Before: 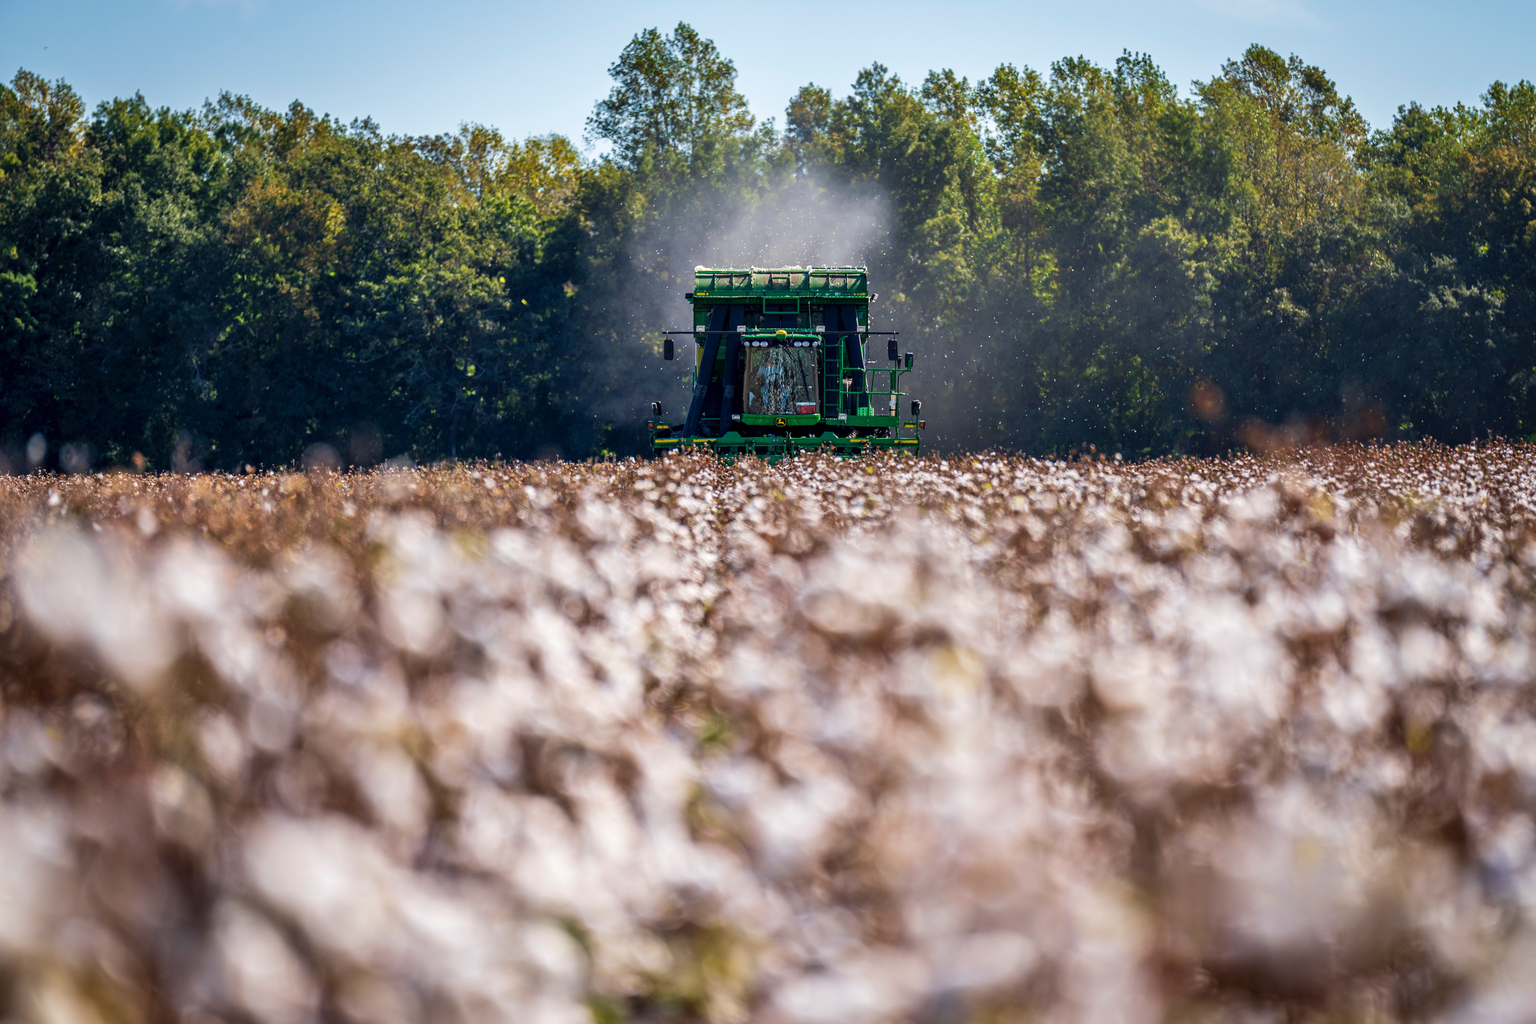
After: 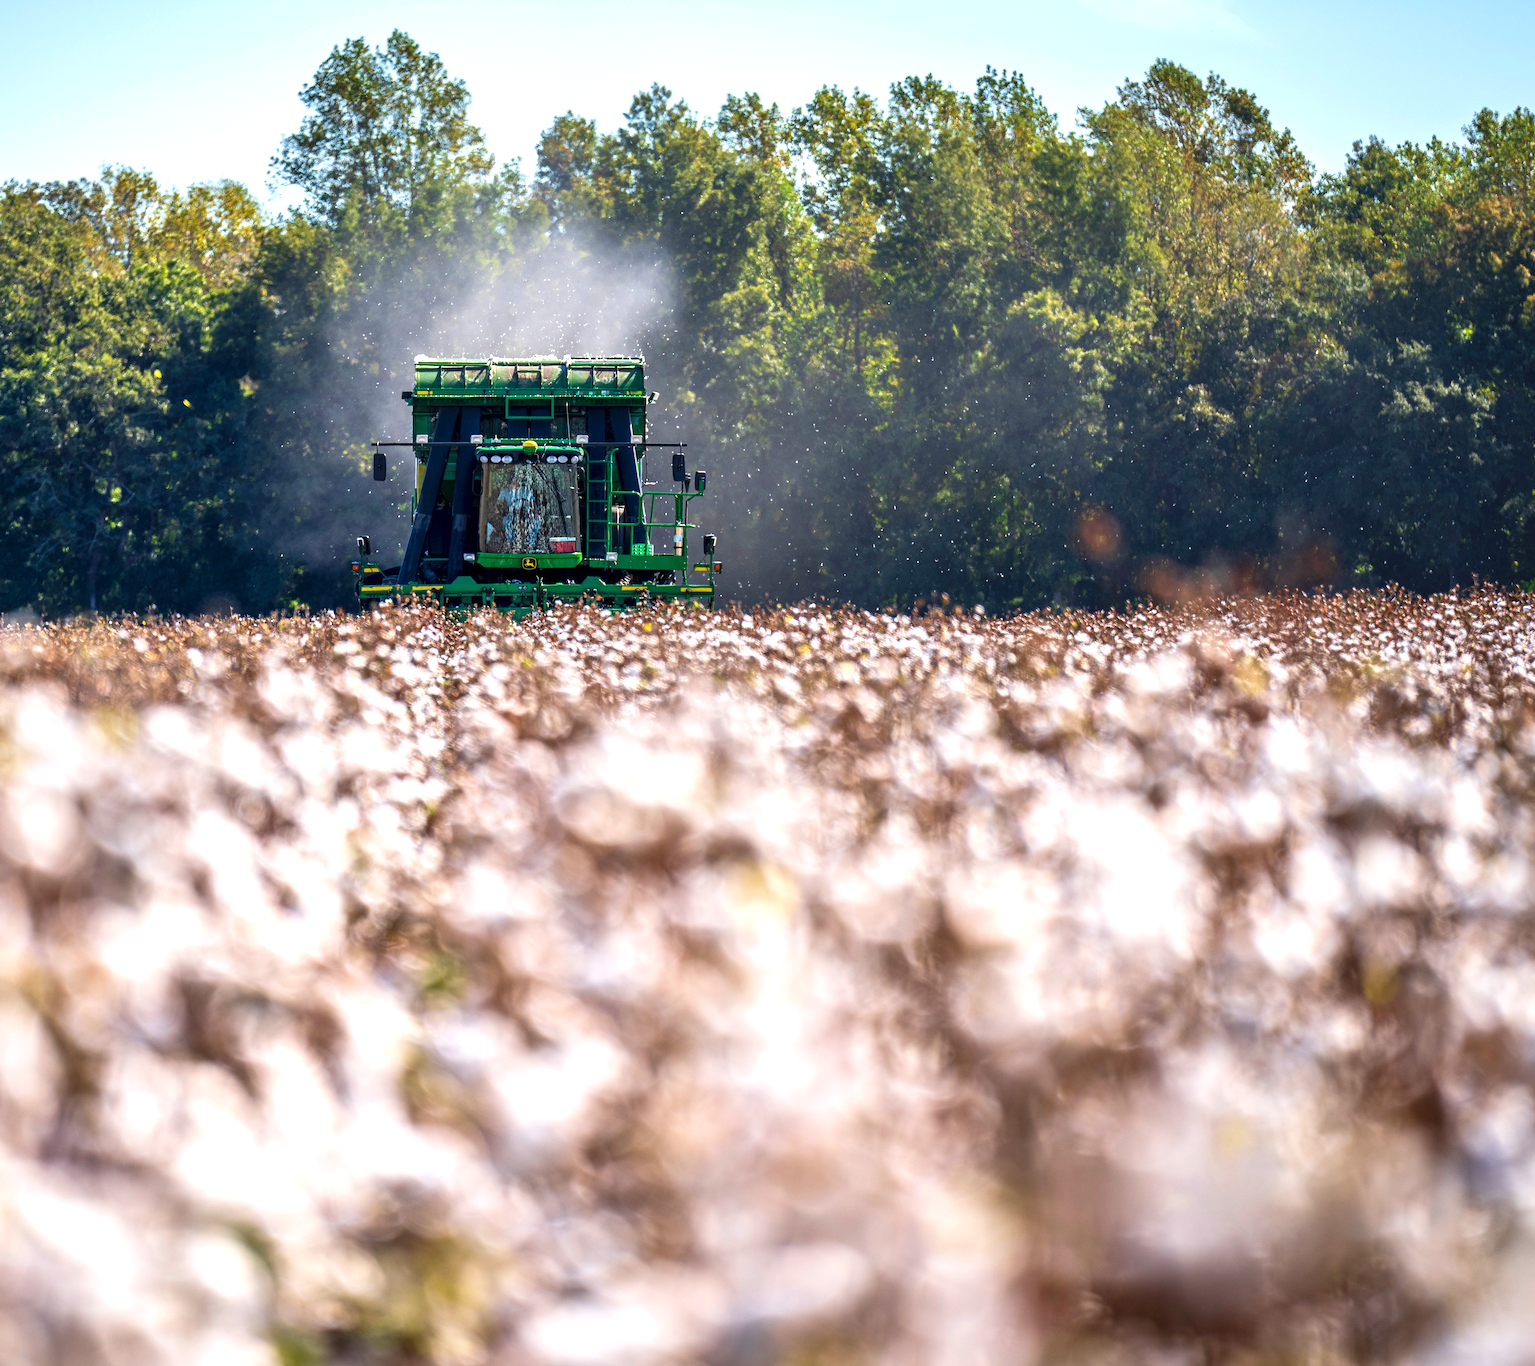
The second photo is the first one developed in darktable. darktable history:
exposure: exposure 0.656 EV, compensate highlight preservation false
crop and rotate: left 25.045%
